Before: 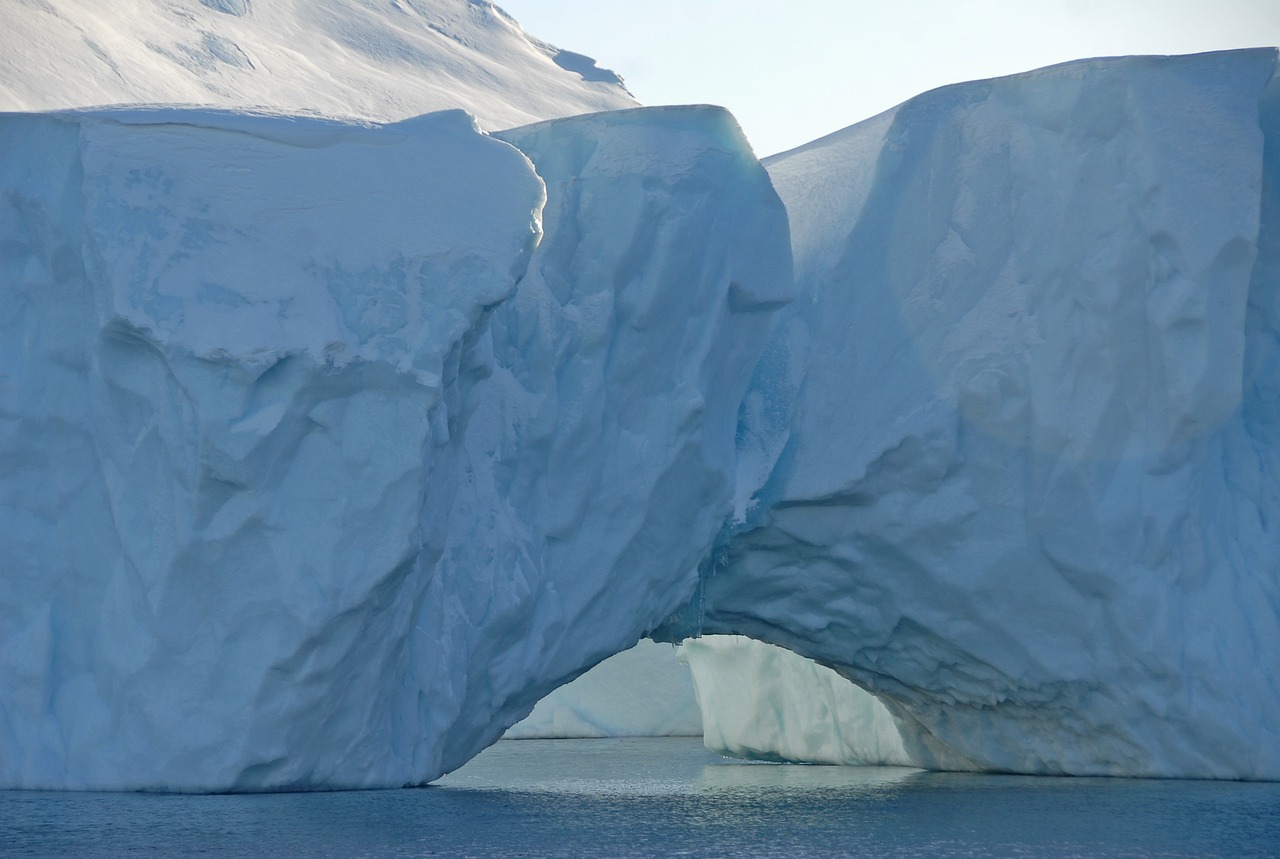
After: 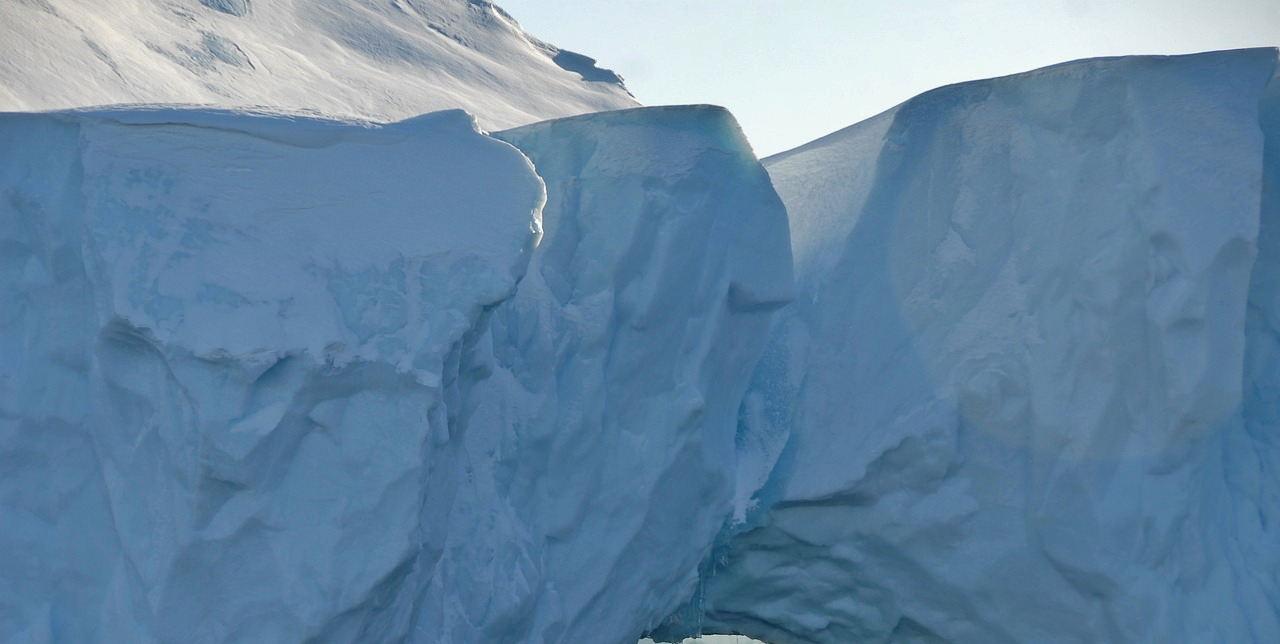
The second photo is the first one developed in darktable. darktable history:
exposure: exposure -0.047 EV, compensate highlight preservation false
crop: bottom 24.986%
shadows and highlights: low approximation 0.01, soften with gaussian
